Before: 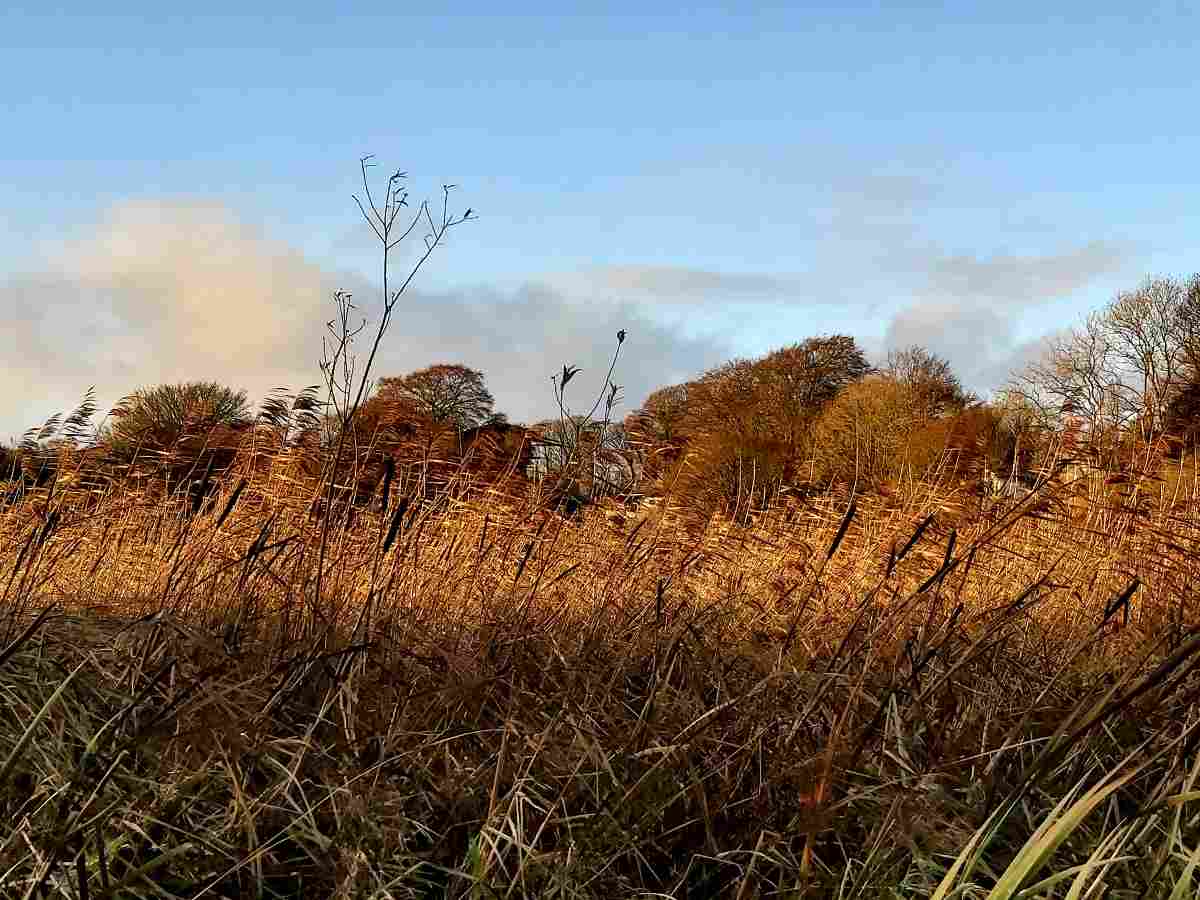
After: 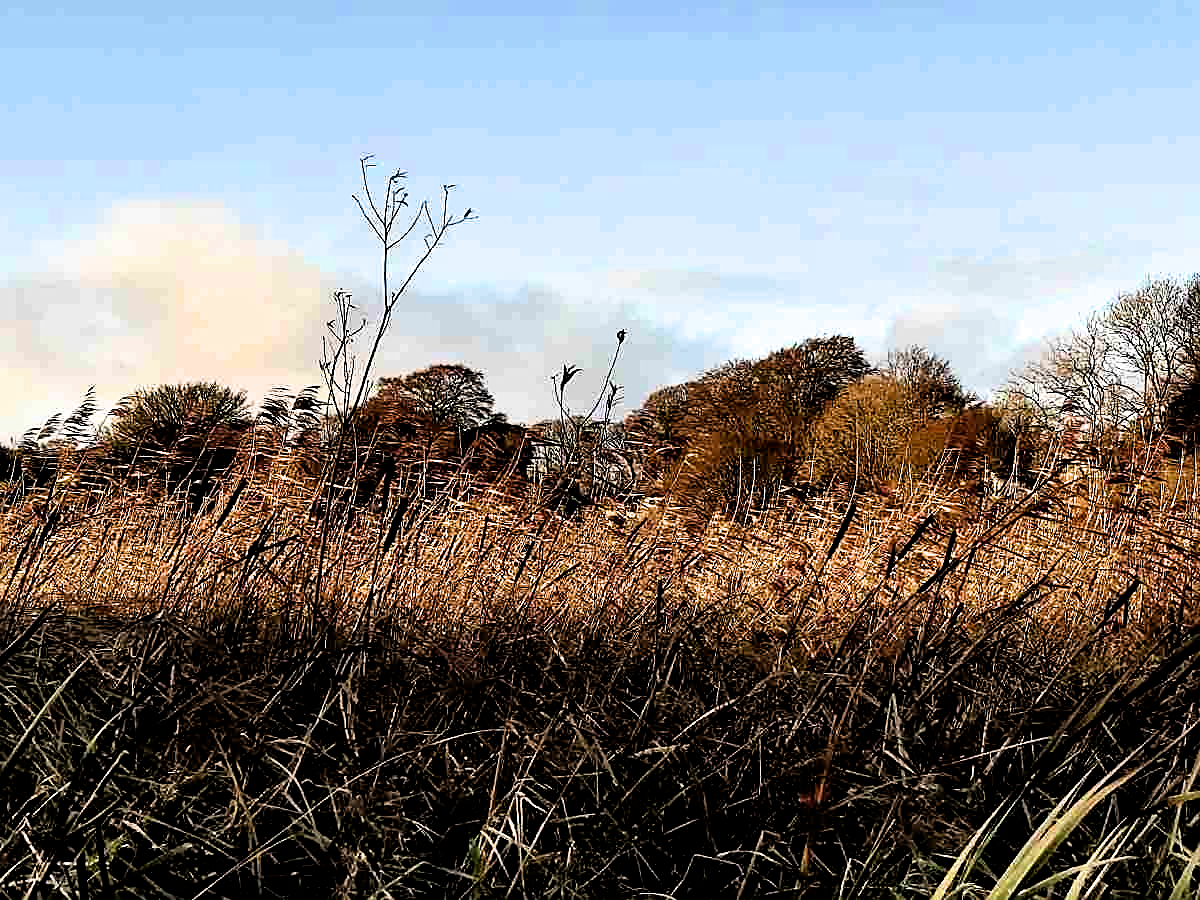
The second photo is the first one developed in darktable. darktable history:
sharpen: on, module defaults
filmic rgb: black relative exposure -3.63 EV, white relative exposure 2.16 EV, hardness 3.62
